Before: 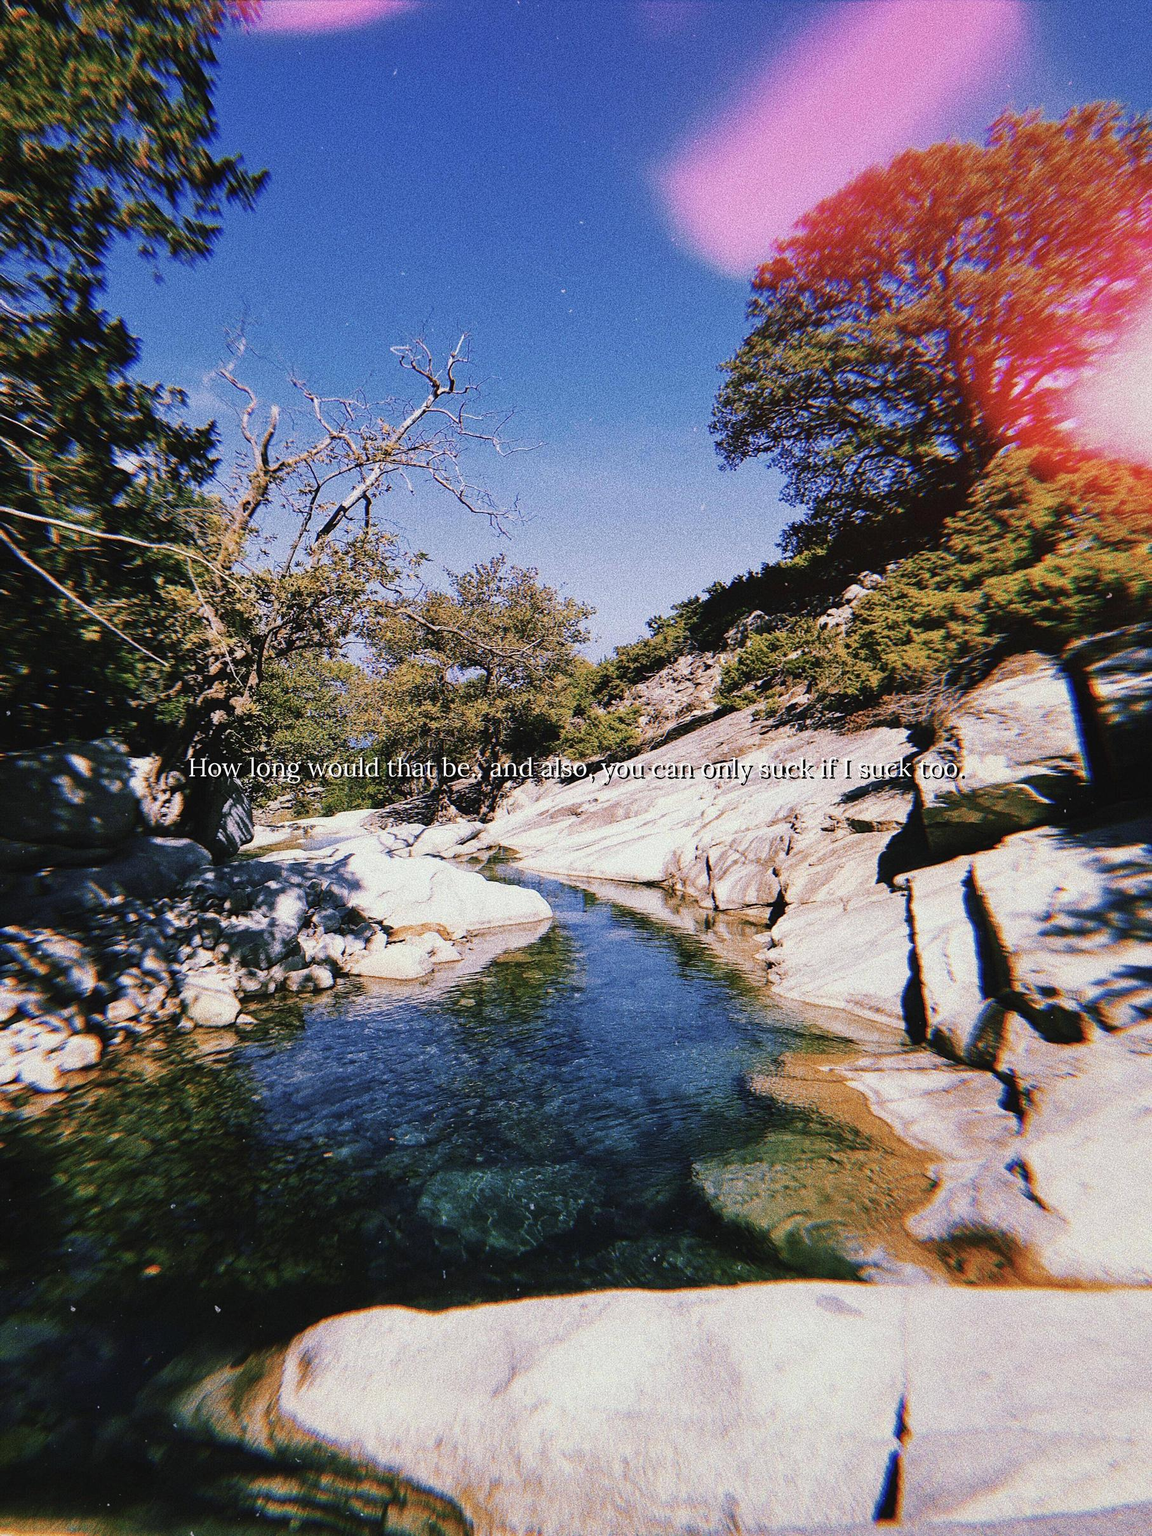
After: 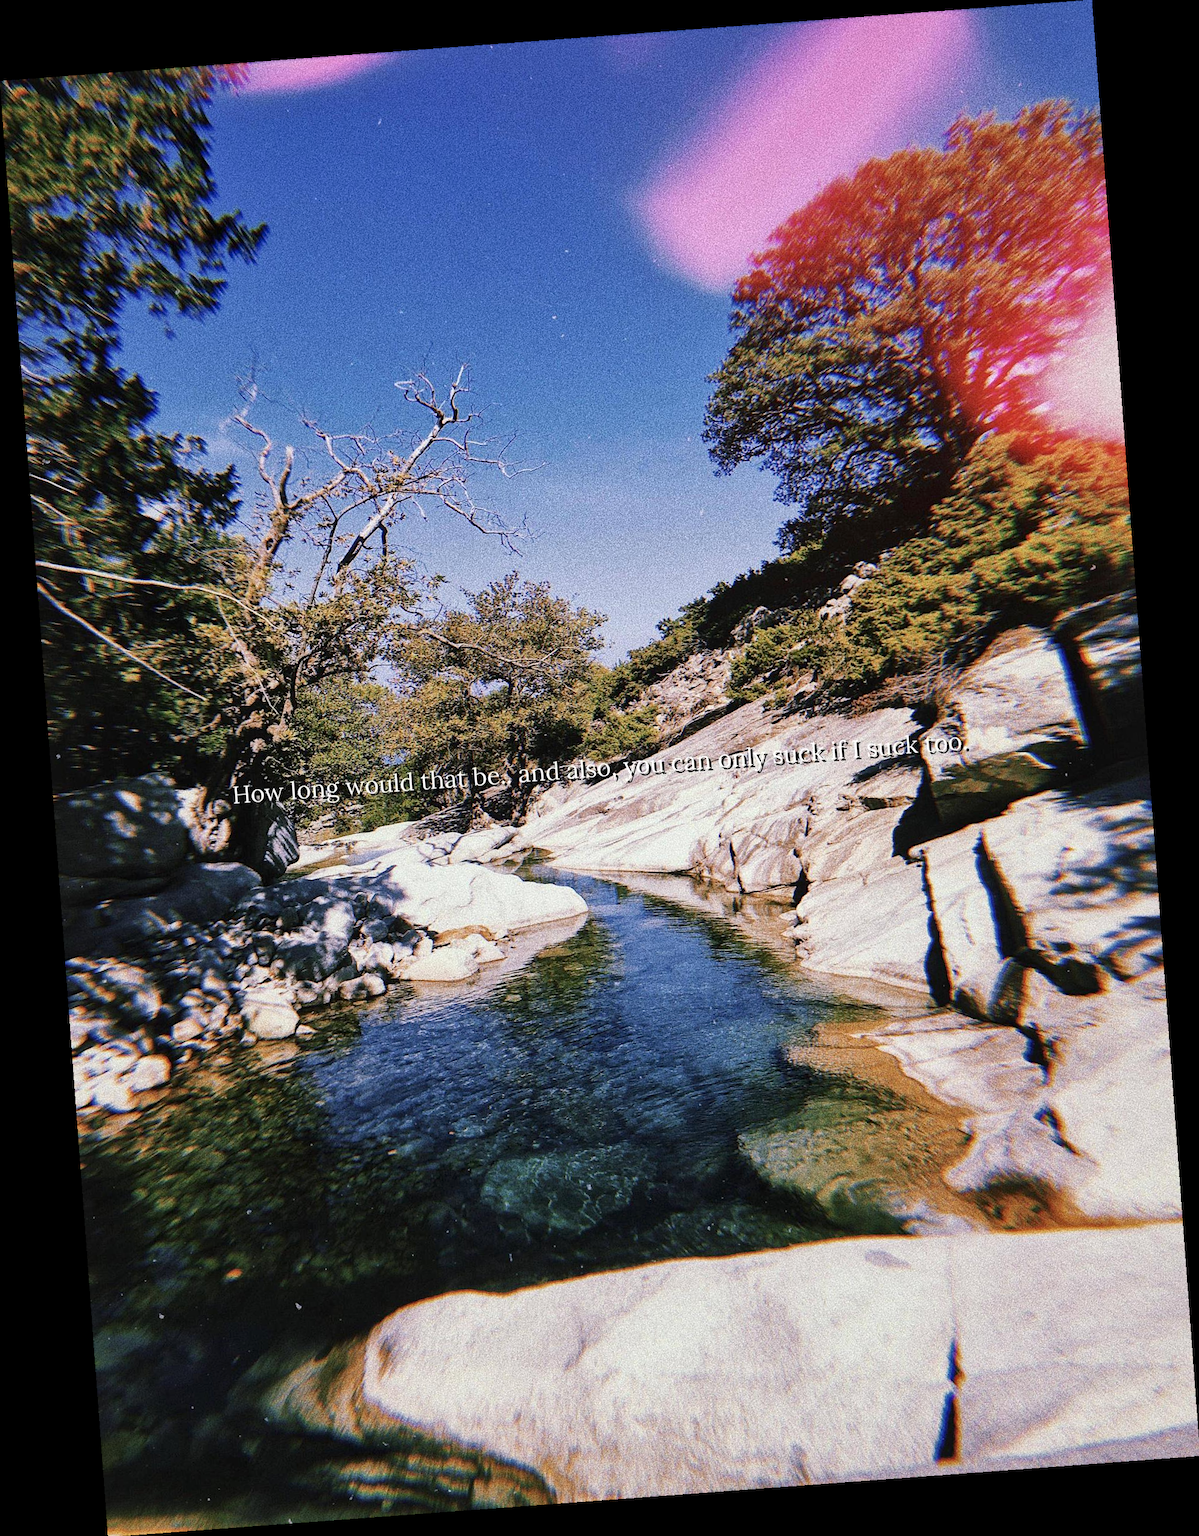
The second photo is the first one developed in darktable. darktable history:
rotate and perspective: rotation -4.25°, automatic cropping off
local contrast: mode bilateral grid, contrast 20, coarseness 50, detail 130%, midtone range 0.2
